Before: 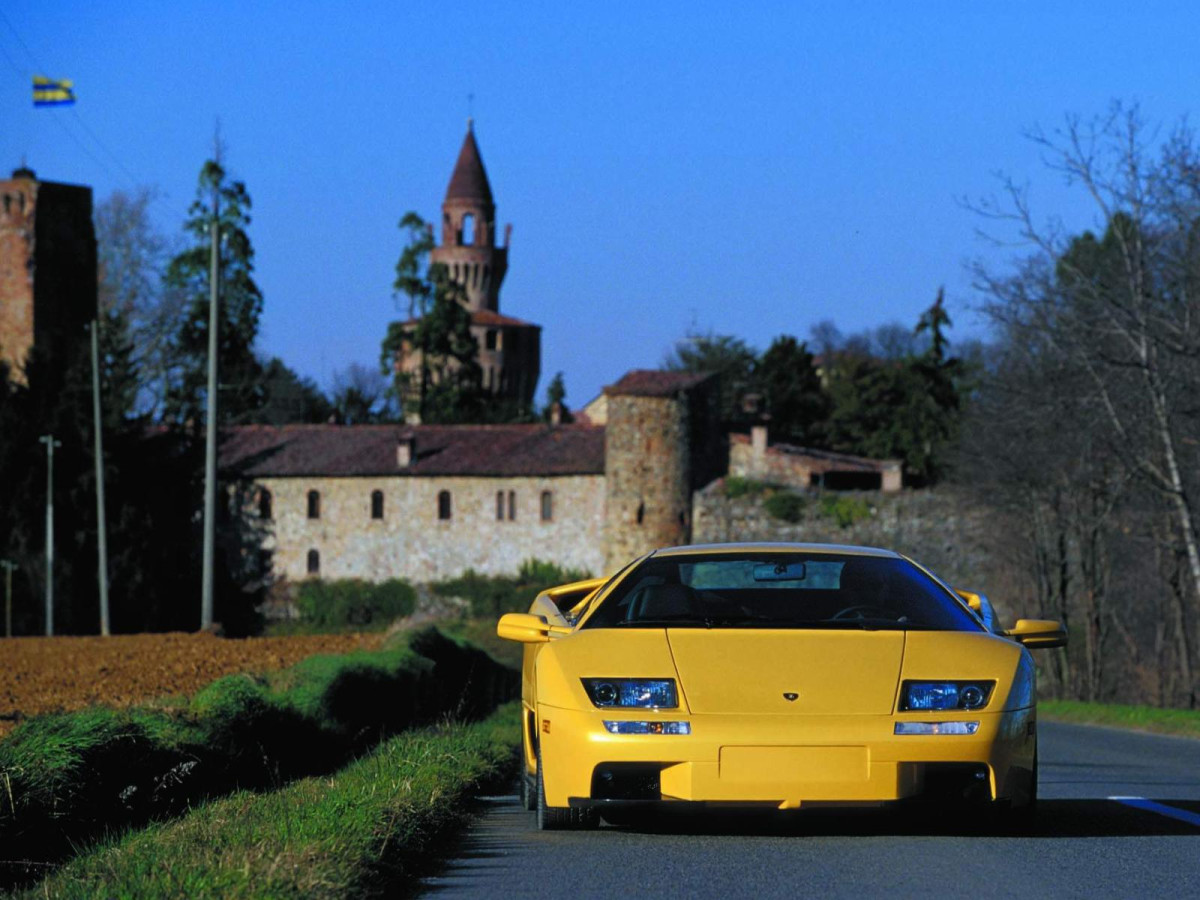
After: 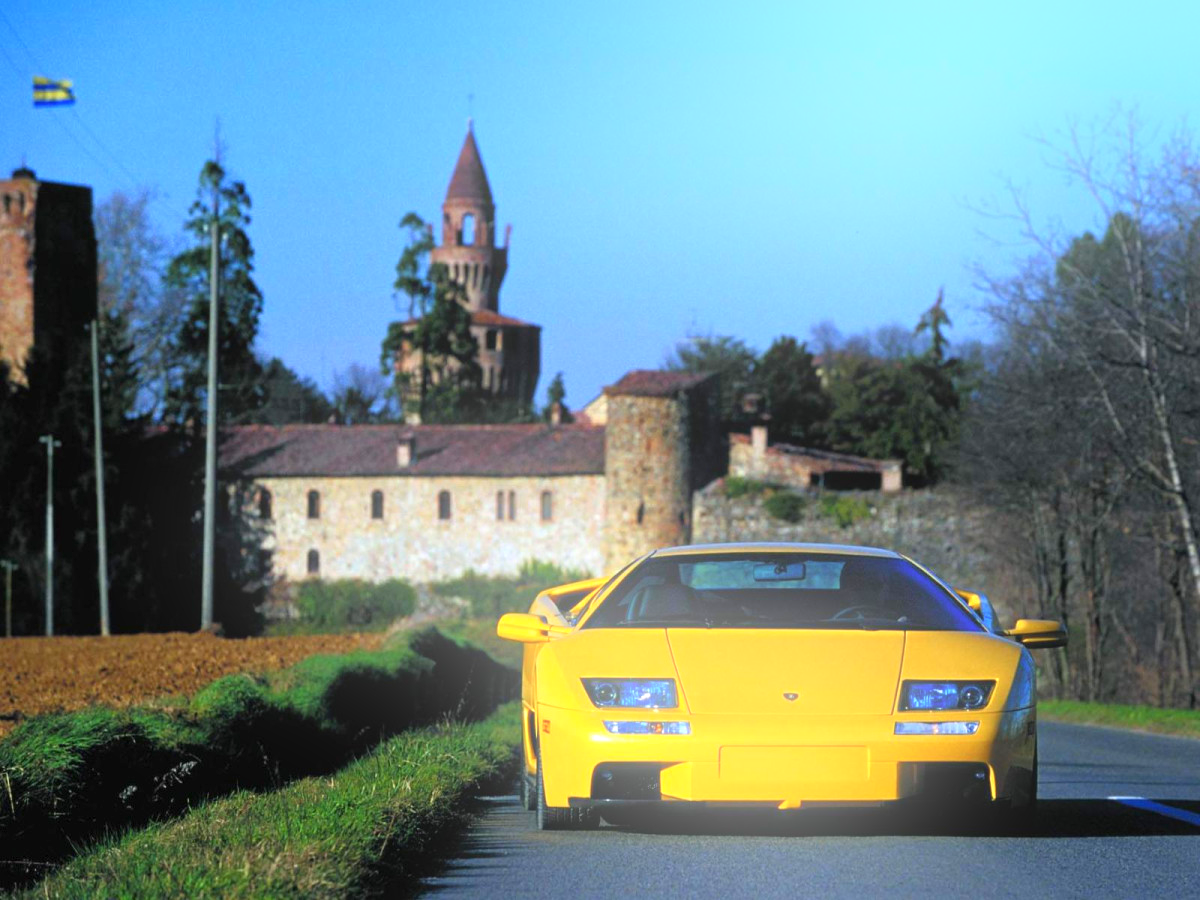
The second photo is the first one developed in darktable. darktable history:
bloom: on, module defaults
exposure: exposure 0.77 EV, compensate highlight preservation false
